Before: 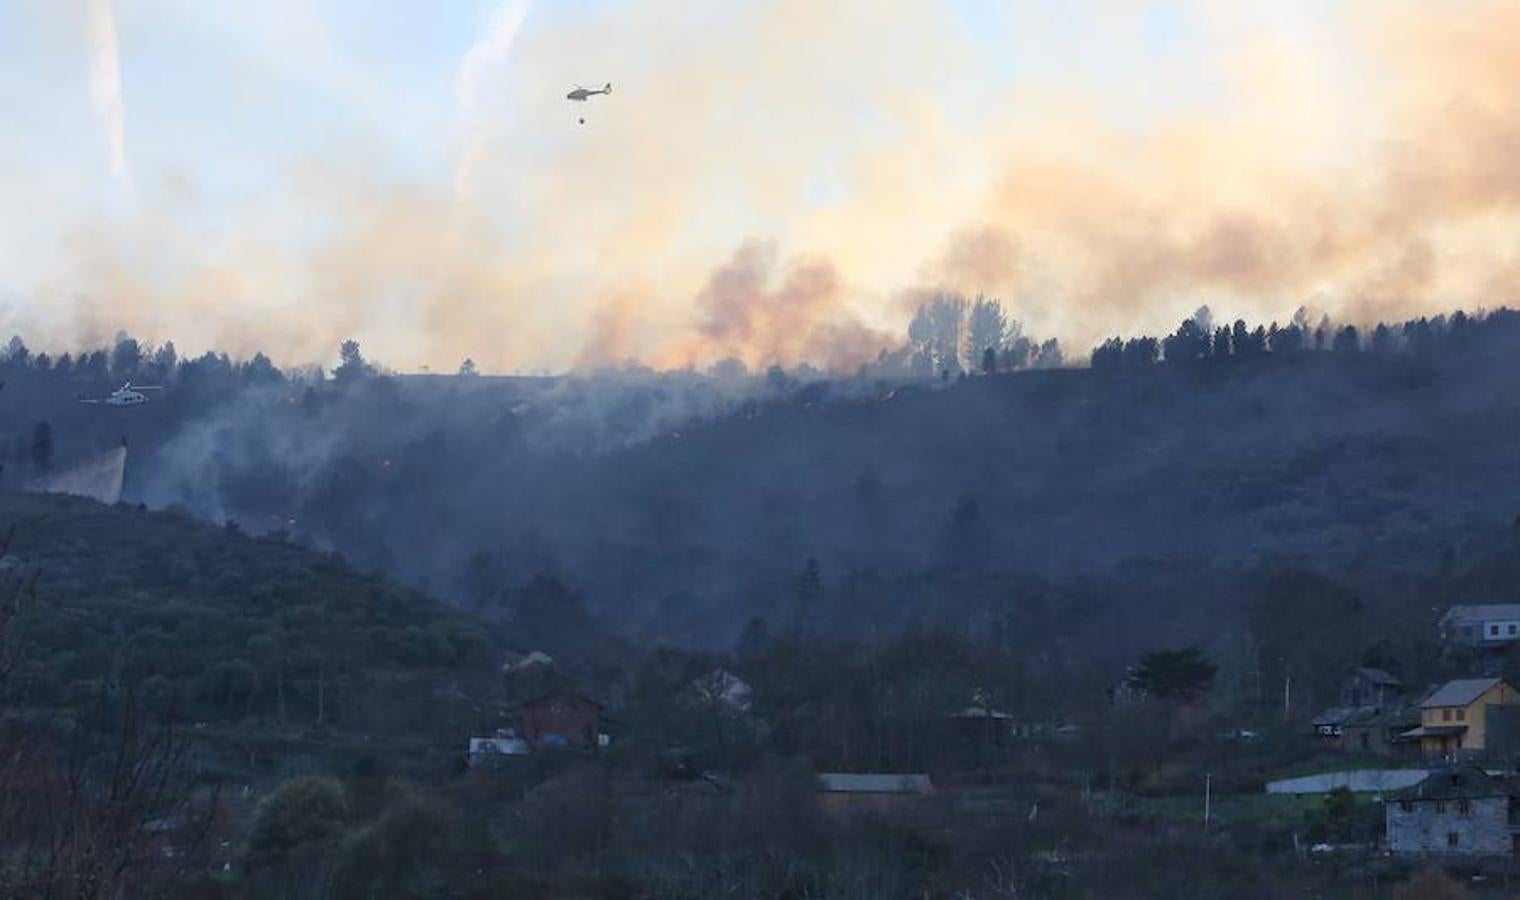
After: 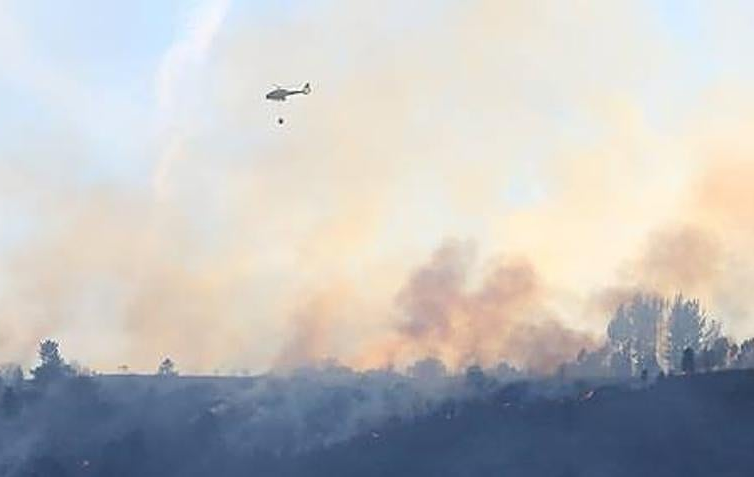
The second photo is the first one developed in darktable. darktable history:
crop: left 19.866%, right 30.47%, bottom 46.943%
sharpen: on, module defaults
